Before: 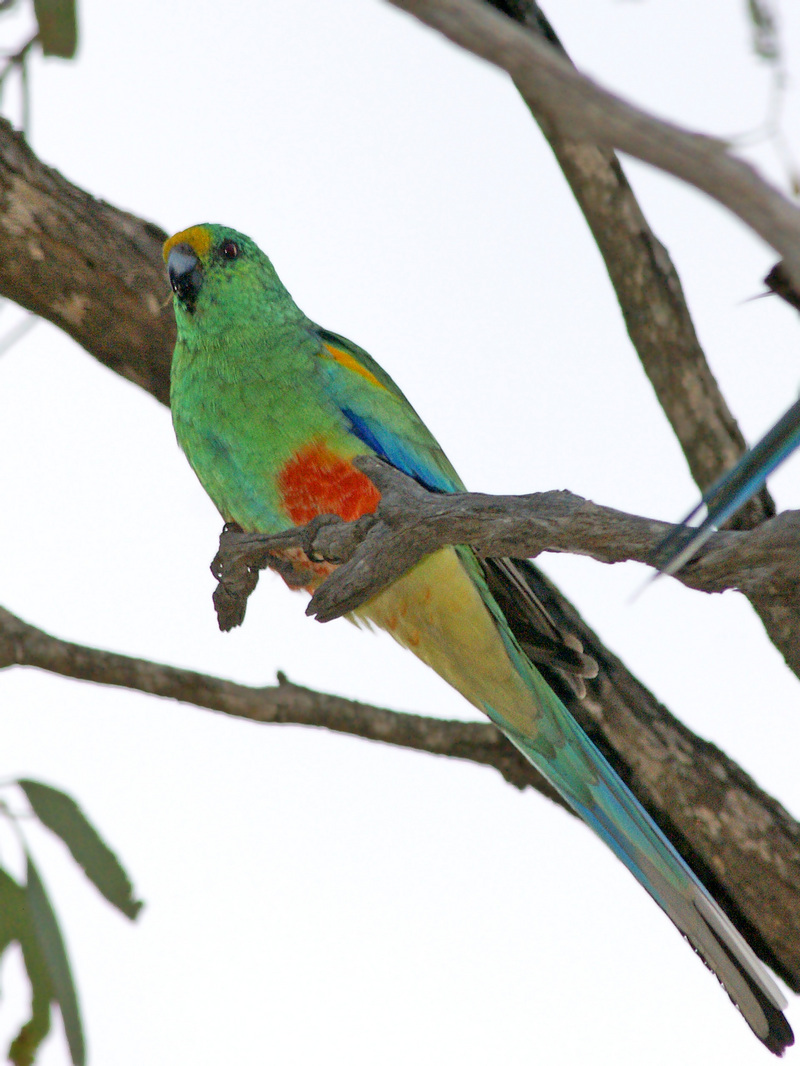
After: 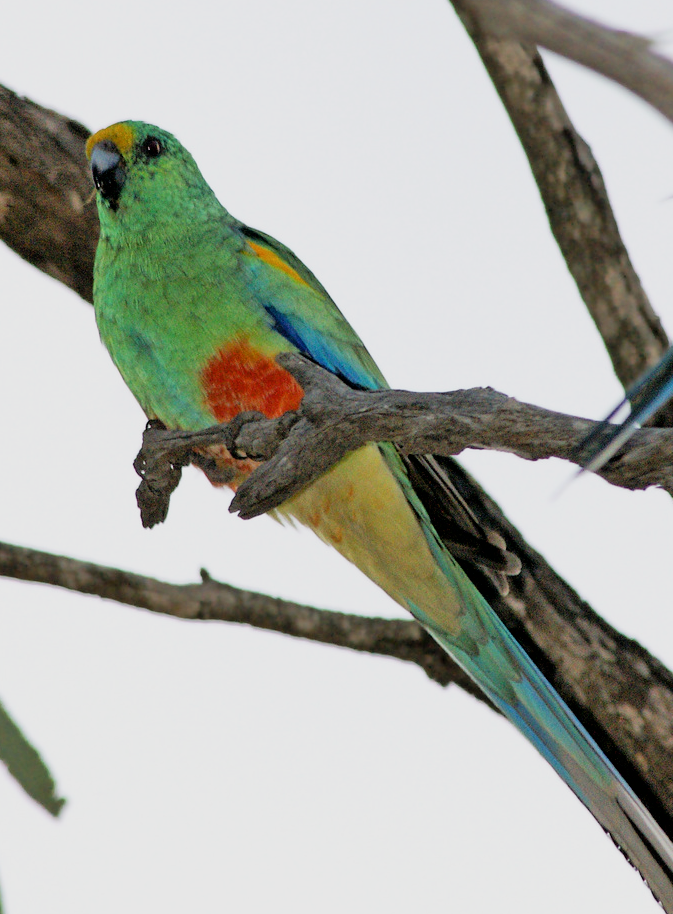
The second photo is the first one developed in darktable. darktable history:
filmic rgb: black relative exposure -5.1 EV, white relative exposure 3.53 EV, hardness 3.18, contrast 1.19, highlights saturation mix -49.61%, iterations of high-quality reconstruction 0
crop and rotate: left 9.655%, top 9.715%, right 6.199%, bottom 4.481%
